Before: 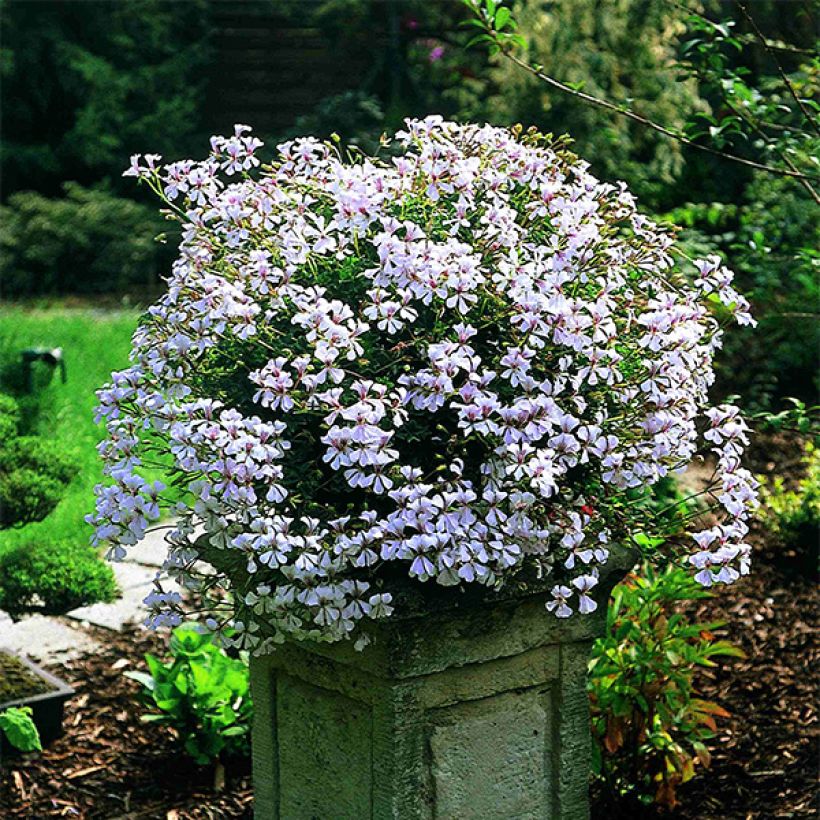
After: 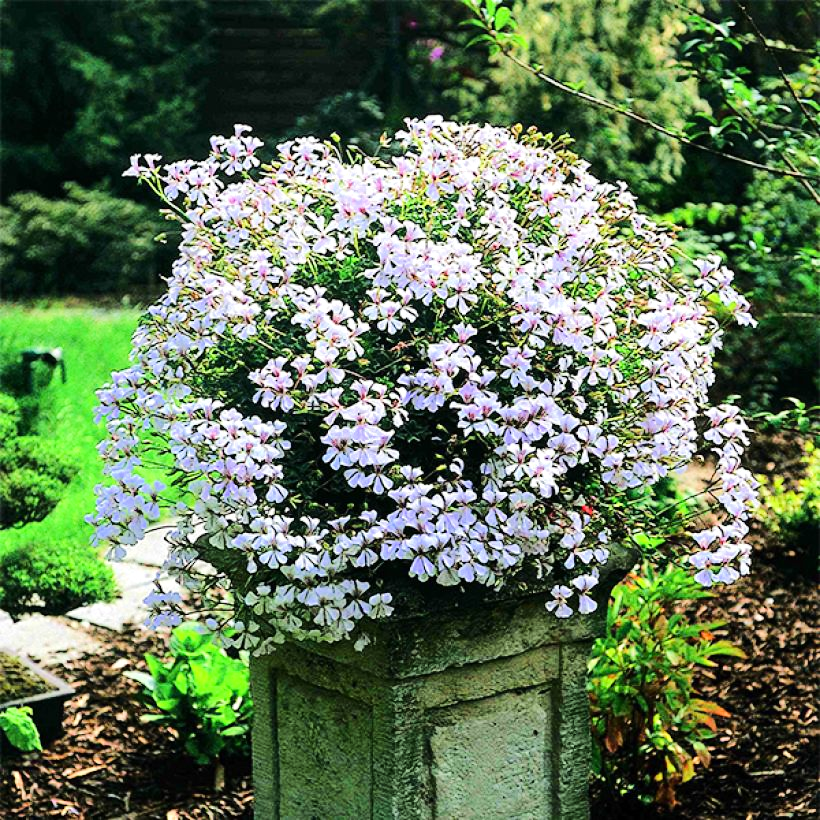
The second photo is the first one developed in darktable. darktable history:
tone equalizer: -7 EV 0.158 EV, -6 EV 0.564 EV, -5 EV 1.16 EV, -4 EV 1.3 EV, -3 EV 1.14 EV, -2 EV 0.6 EV, -1 EV 0.162 EV, edges refinement/feathering 500, mask exposure compensation -1.57 EV, preserve details no
